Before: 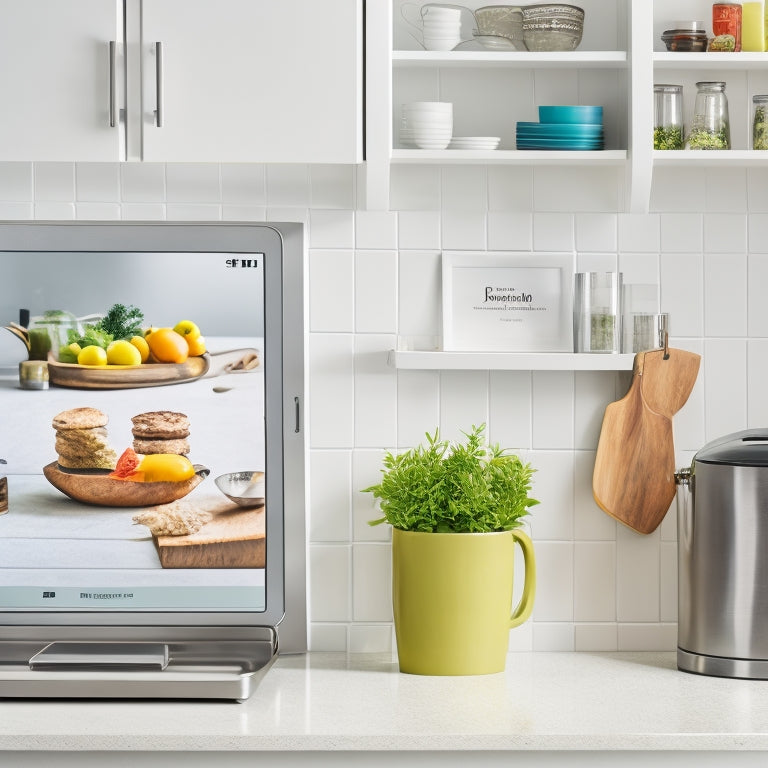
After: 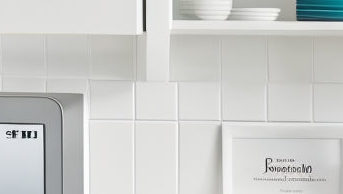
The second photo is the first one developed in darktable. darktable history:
crop: left 28.69%, top 16.799%, right 26.59%, bottom 57.862%
